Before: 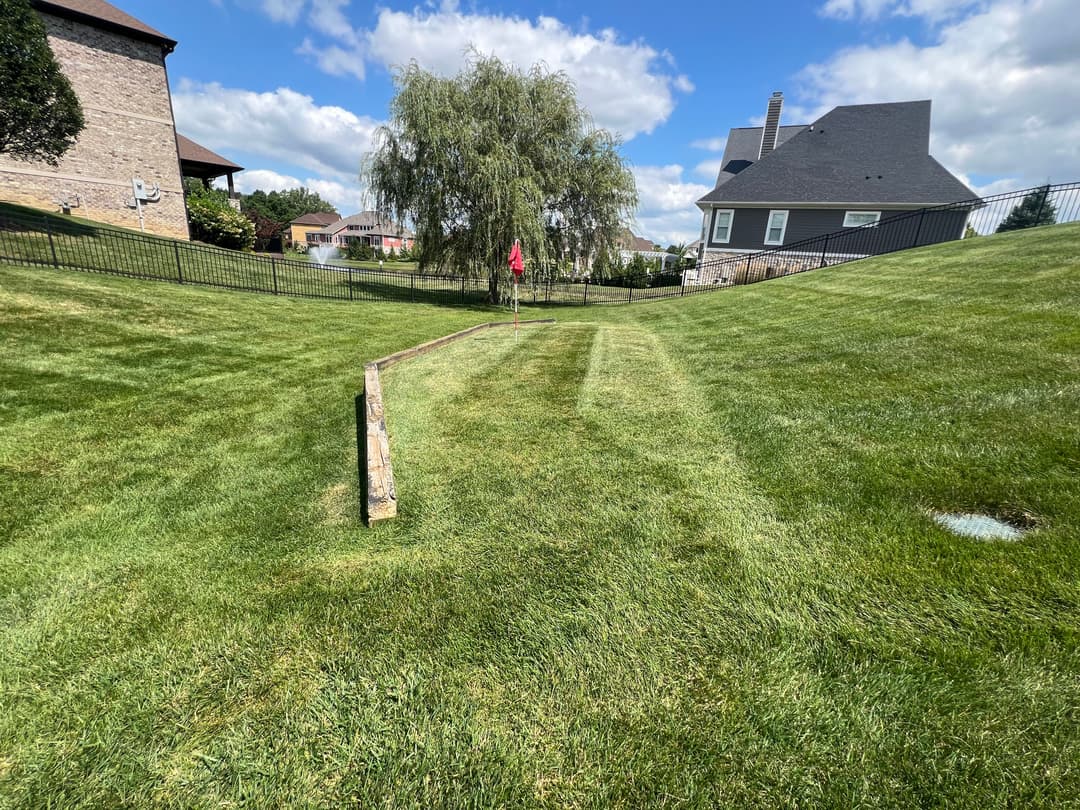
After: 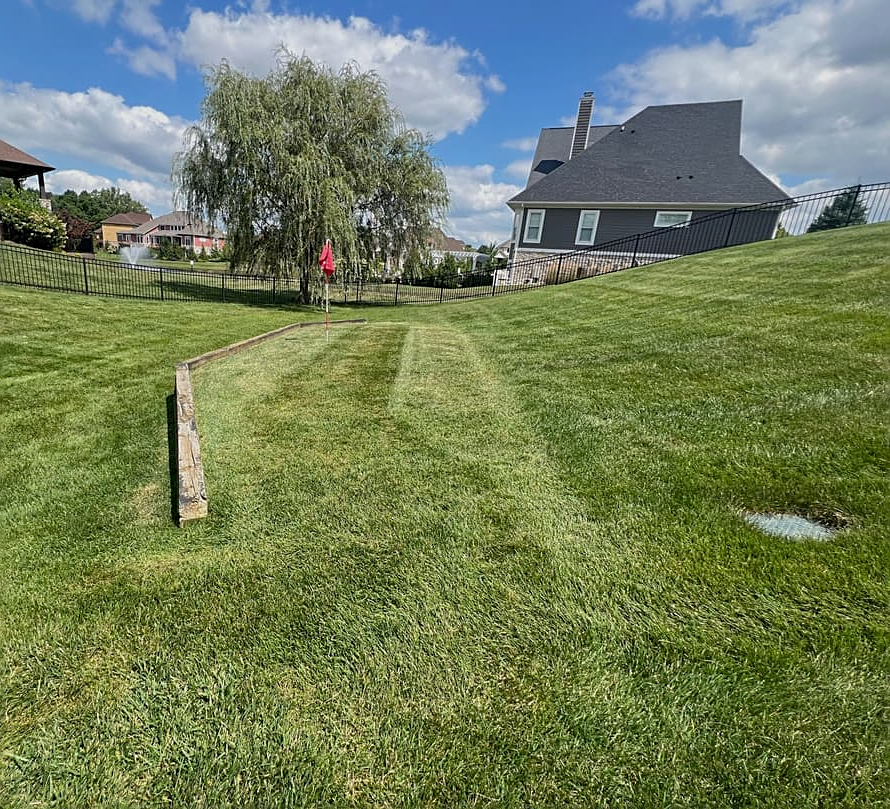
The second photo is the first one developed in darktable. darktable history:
crop: left 17.582%, bottom 0.031%
sharpen: on, module defaults
tone equalizer: -8 EV 0.25 EV, -7 EV 0.417 EV, -6 EV 0.417 EV, -5 EV 0.25 EV, -3 EV -0.25 EV, -2 EV -0.417 EV, -1 EV -0.417 EV, +0 EV -0.25 EV, edges refinement/feathering 500, mask exposure compensation -1.57 EV, preserve details guided filter
